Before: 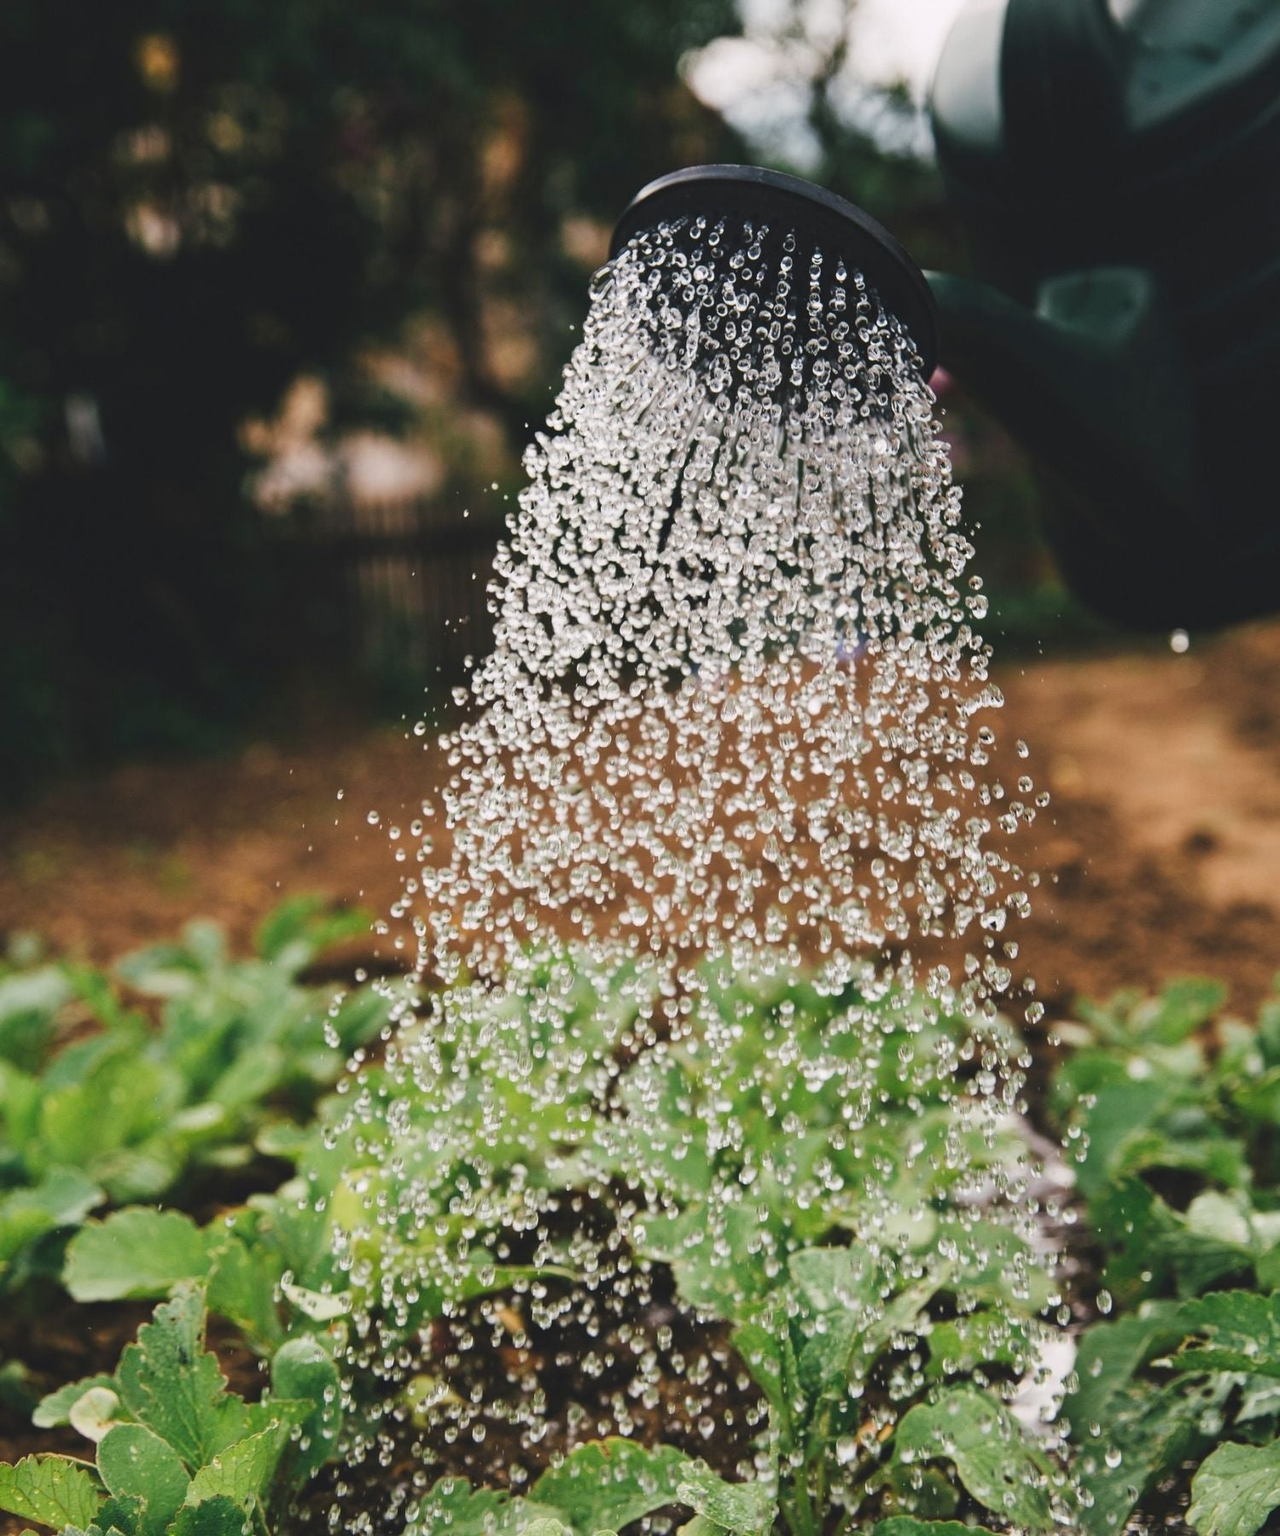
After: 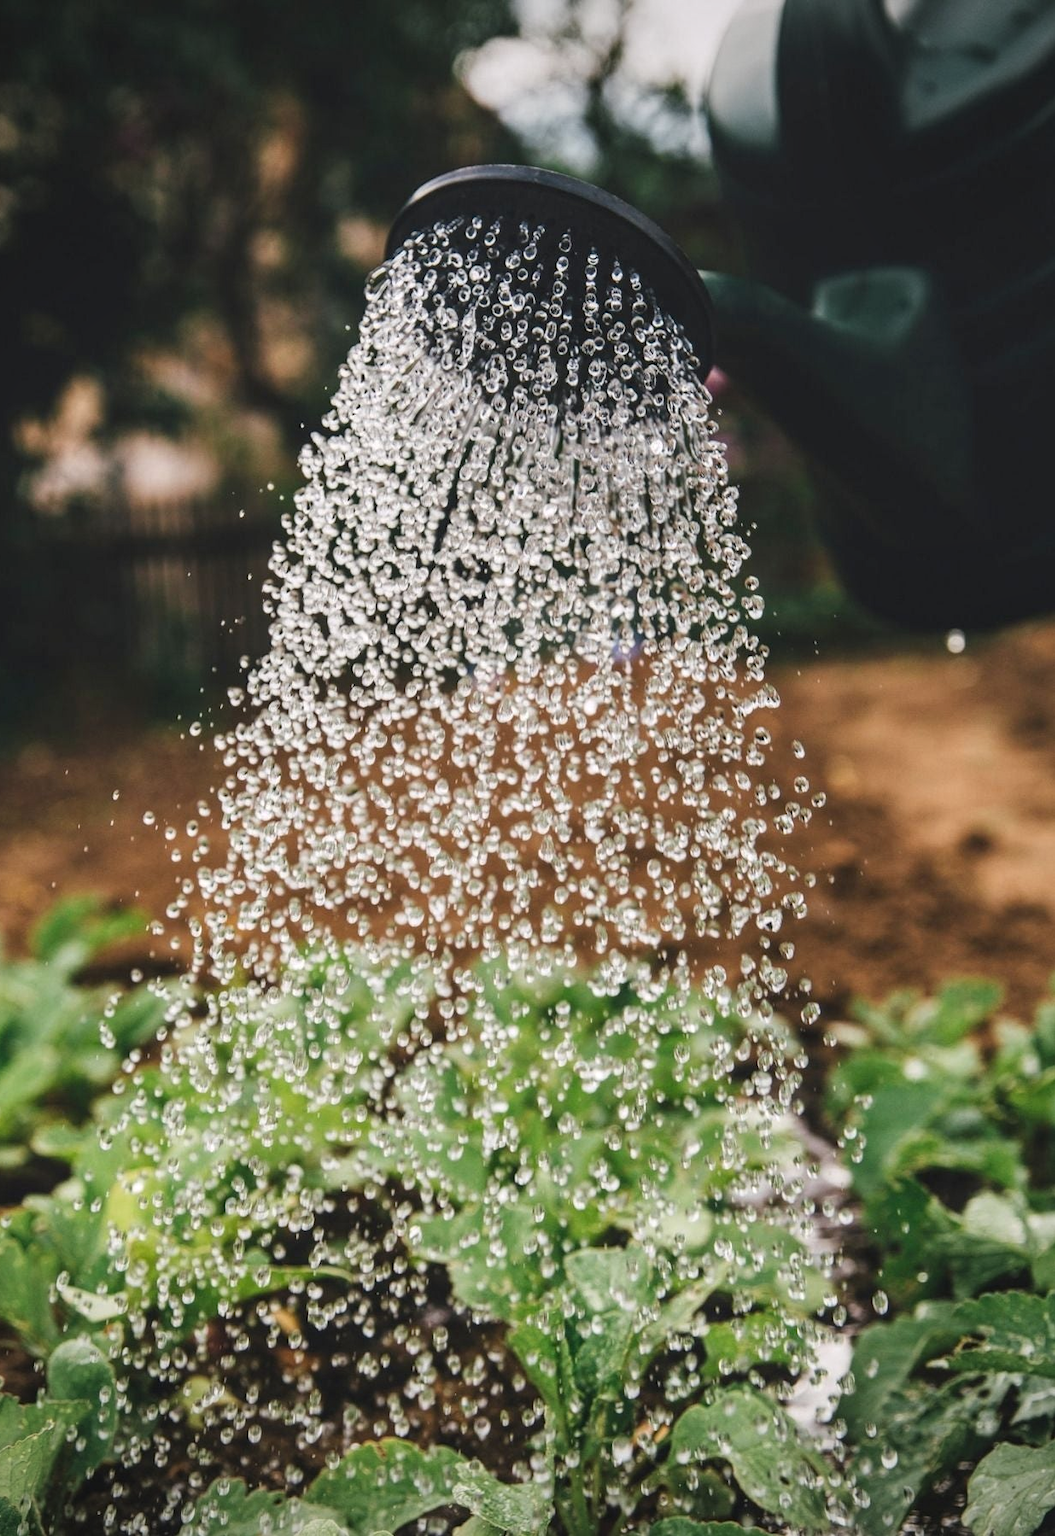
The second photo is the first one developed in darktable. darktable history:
vignetting: fall-off radius 60.92%
crop: left 17.582%, bottom 0.031%
local contrast: on, module defaults
